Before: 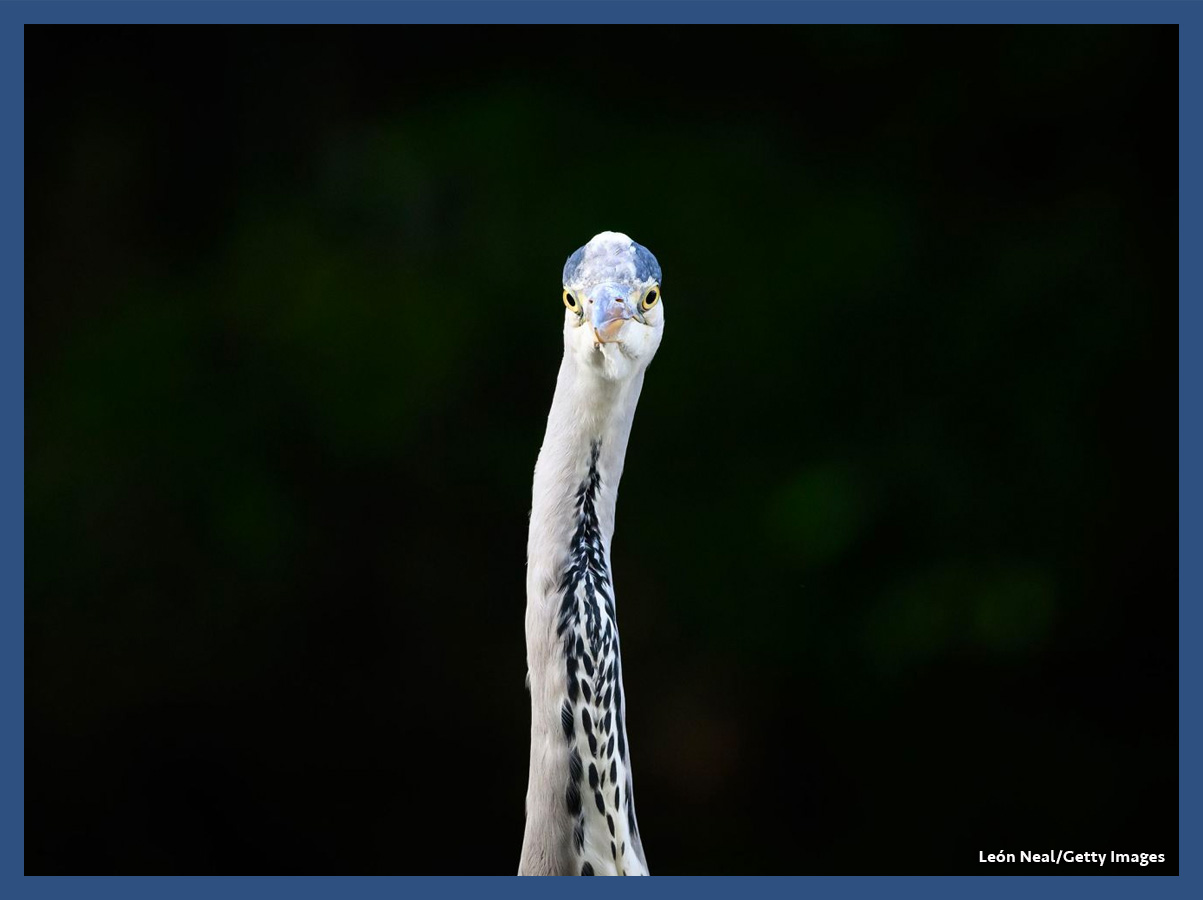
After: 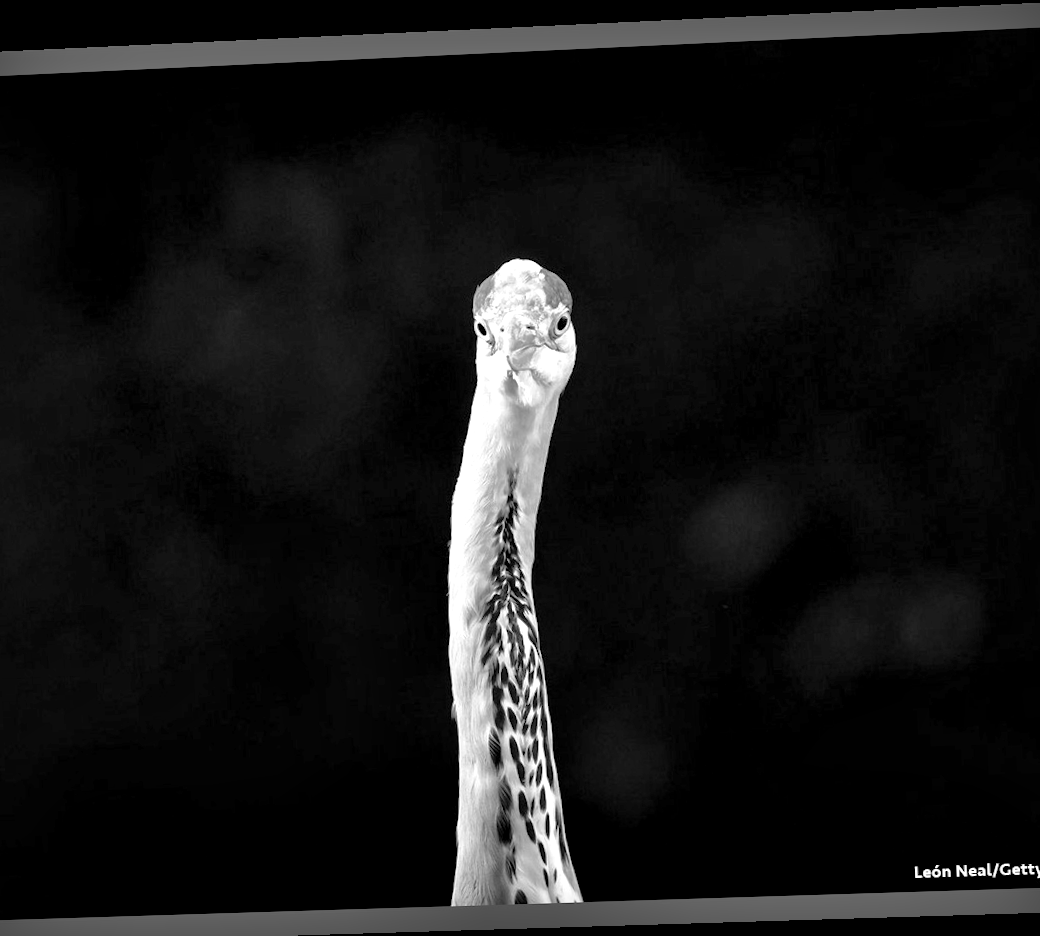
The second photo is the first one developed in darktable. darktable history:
exposure: exposure 0.375 EV, compensate highlight preservation false
local contrast: mode bilateral grid, contrast 44, coarseness 69, detail 214%, midtone range 0.2
crop: left 7.598%, right 7.873%
rotate and perspective: rotation -2.22°, lens shift (horizontal) -0.022, automatic cropping off
color balance rgb: perceptual saturation grading › global saturation 20%, perceptual saturation grading › highlights -25%, perceptual saturation grading › shadows 50%
white balance: red 0.988, blue 1.017
monochrome: a -11.7, b 1.62, size 0.5, highlights 0.38
